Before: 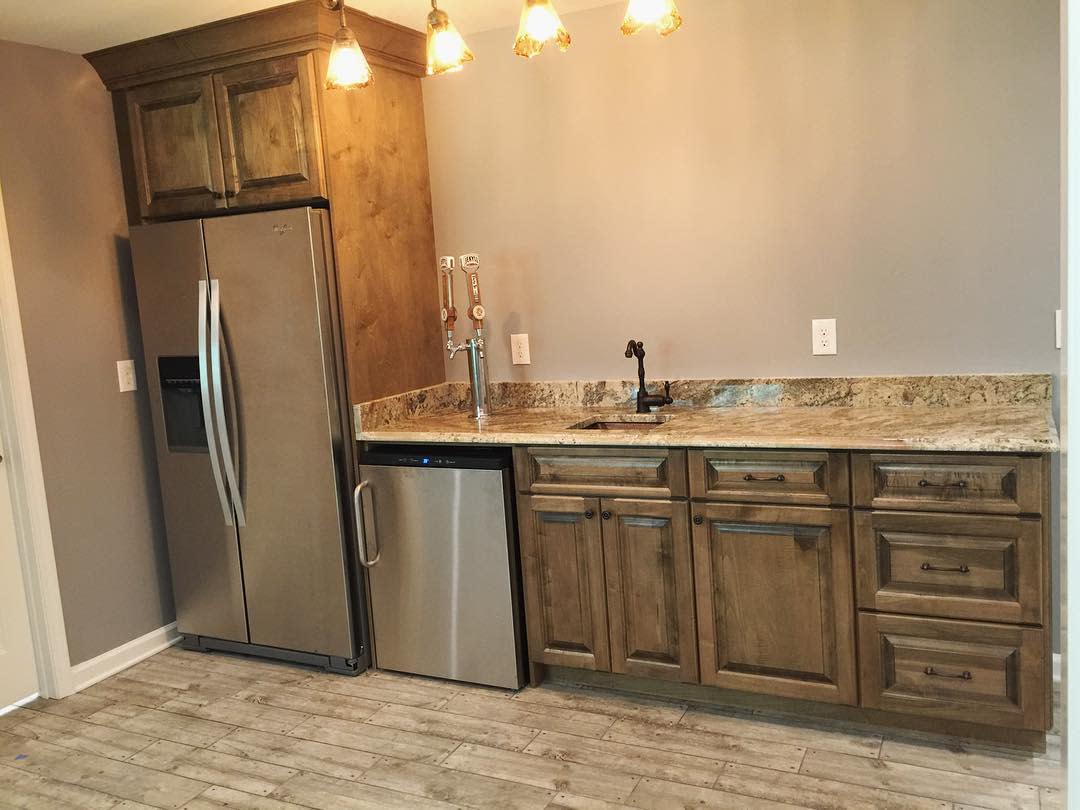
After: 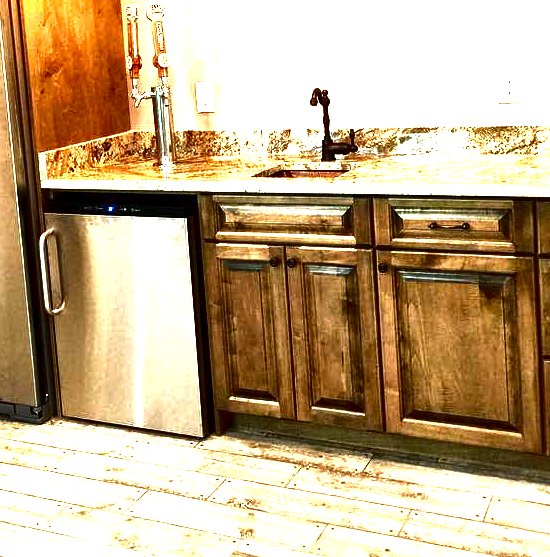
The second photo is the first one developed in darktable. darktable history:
crop and rotate: left 29.237%, top 31.152%, right 19.807%
contrast brightness saturation: contrast 0.32, brightness -0.08, saturation 0.17
local contrast: mode bilateral grid, contrast 70, coarseness 75, detail 180%, midtone range 0.2
levels: levels [0, 0.281, 0.562]
